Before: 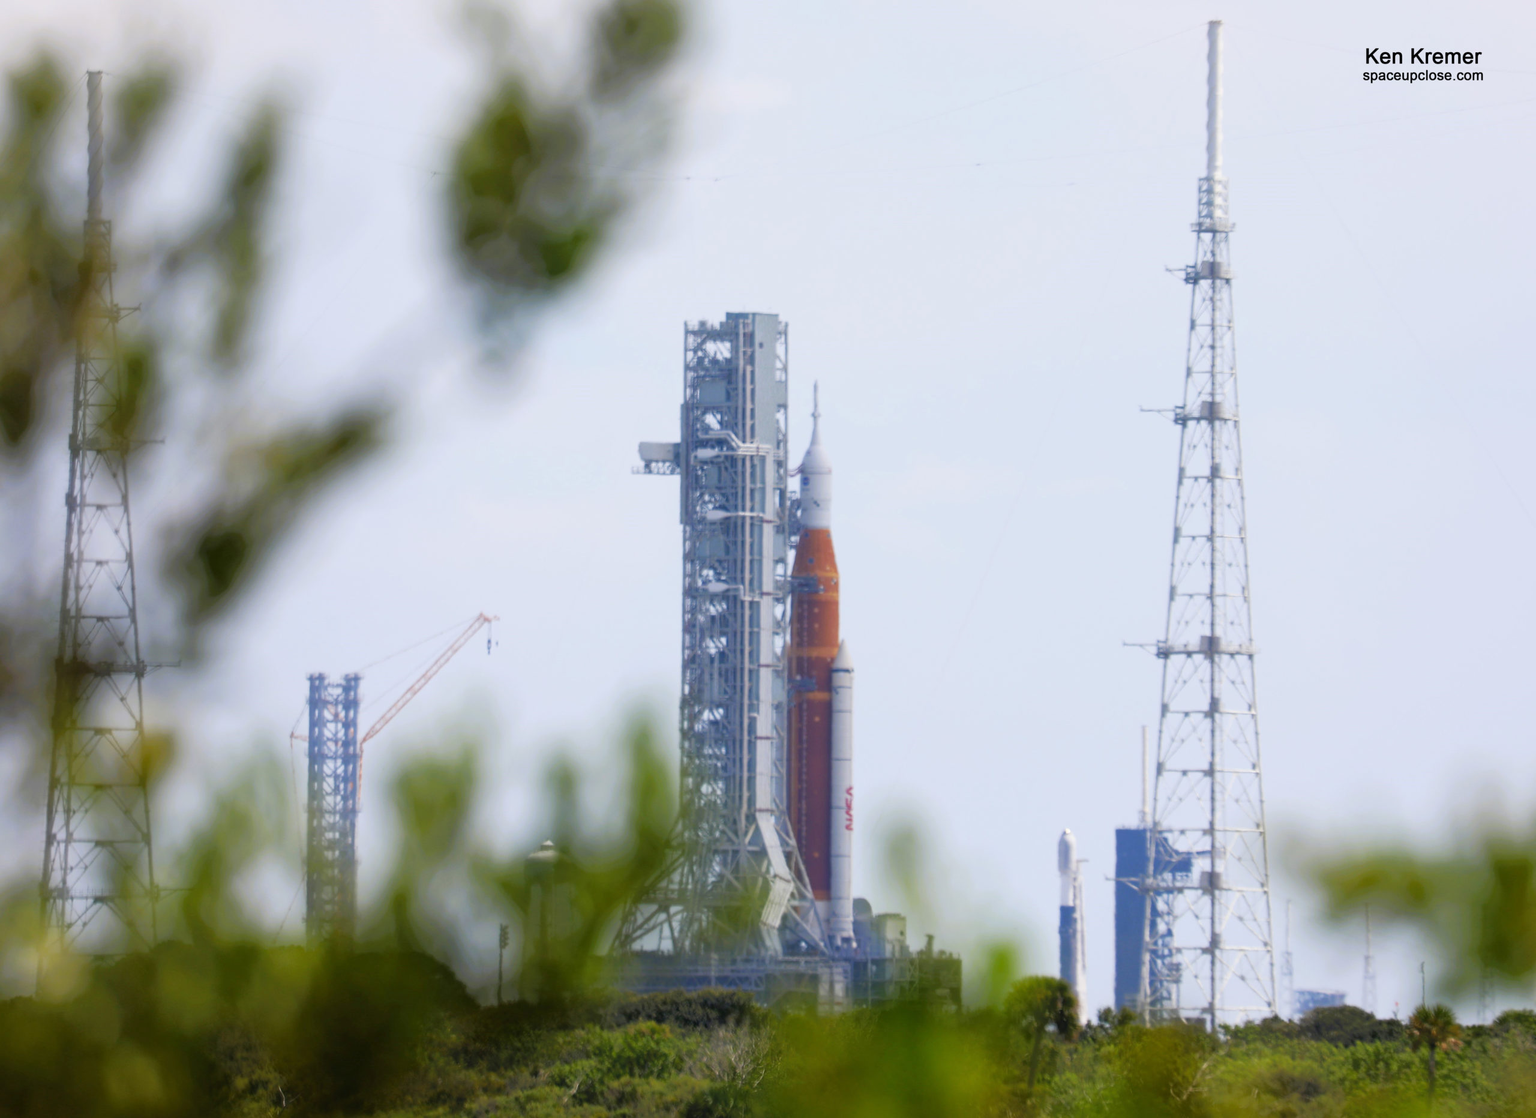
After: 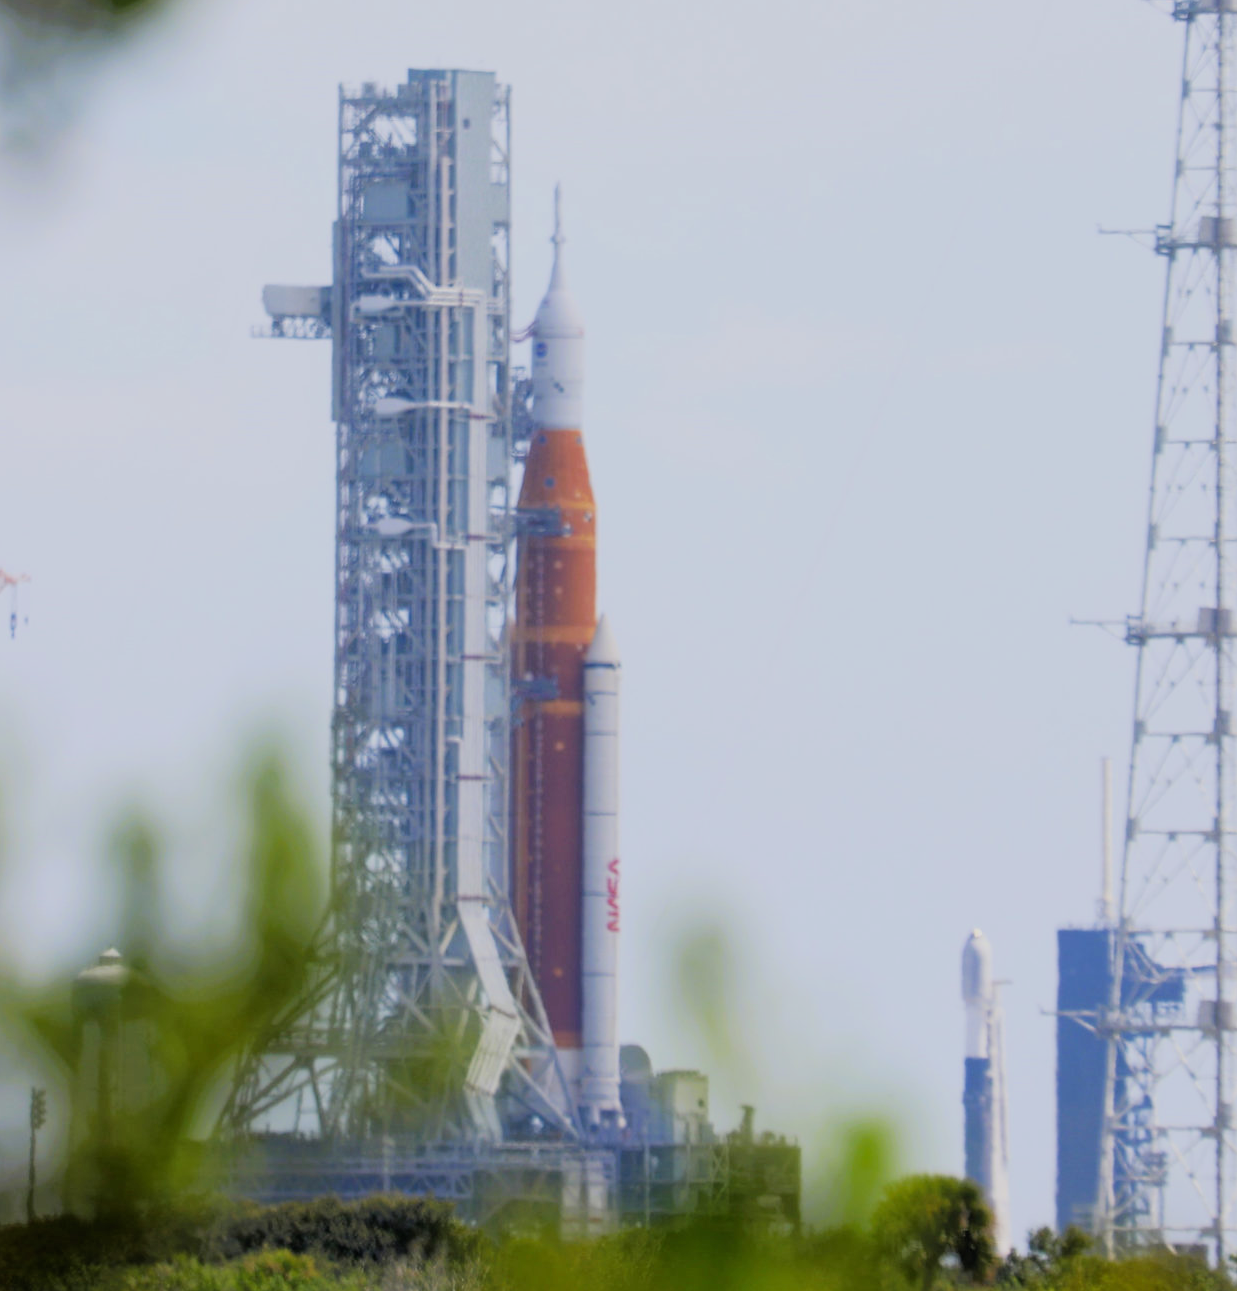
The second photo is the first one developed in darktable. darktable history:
crop: left 31.366%, top 24.31%, right 20.311%, bottom 6.369%
exposure: exposure 0.233 EV, compensate highlight preservation false
filmic rgb: black relative exposure -7.65 EV, white relative exposure 4.56 EV, hardness 3.61, color science v6 (2022)
